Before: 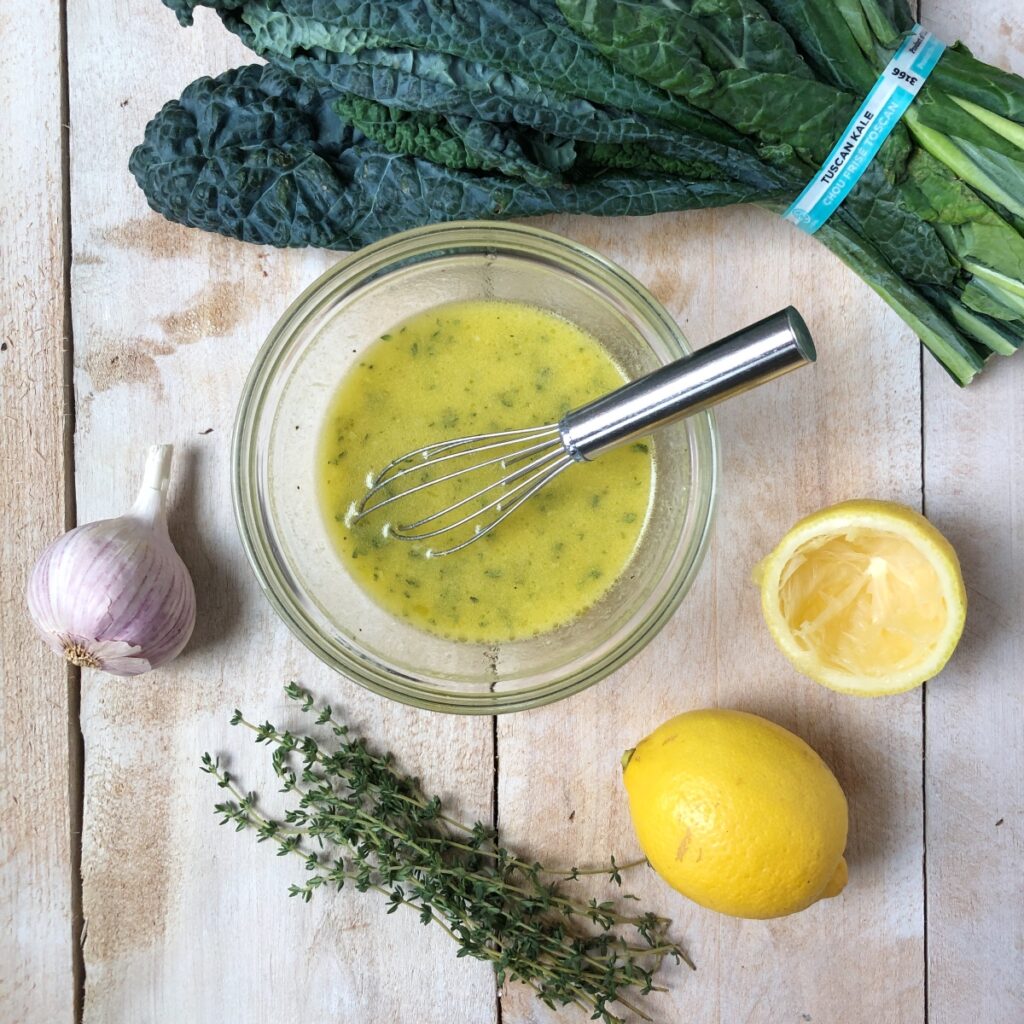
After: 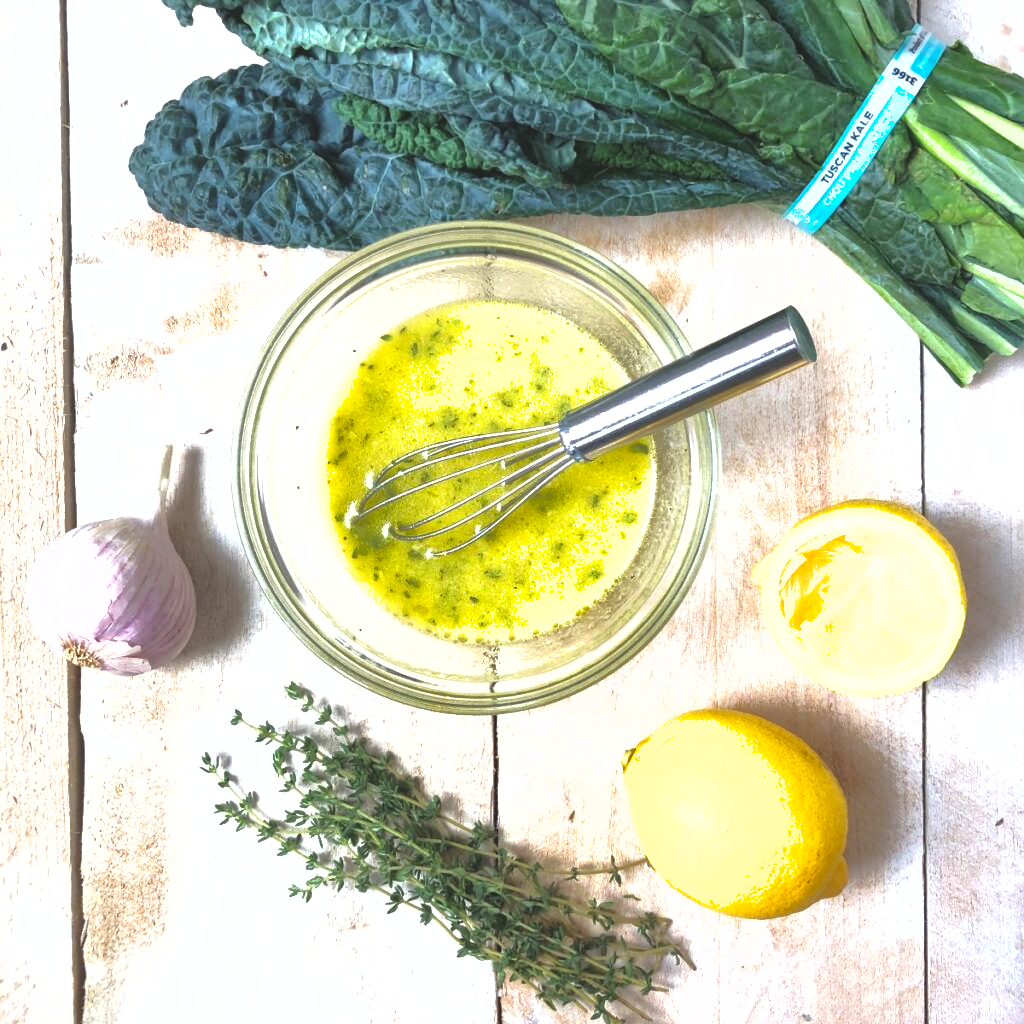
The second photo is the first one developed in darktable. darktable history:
shadows and highlights: on, module defaults
tone equalizer: -8 EV -1.84 EV, -7 EV -1.16 EV, -6 EV -1.62 EV, smoothing diameter 25%, edges refinement/feathering 10, preserve details guided filter
exposure: black level correction -0.005, exposure 1.002 EV, compensate highlight preservation false
base curve: curves: ch0 [(0, 0) (0.989, 0.992)], preserve colors none
